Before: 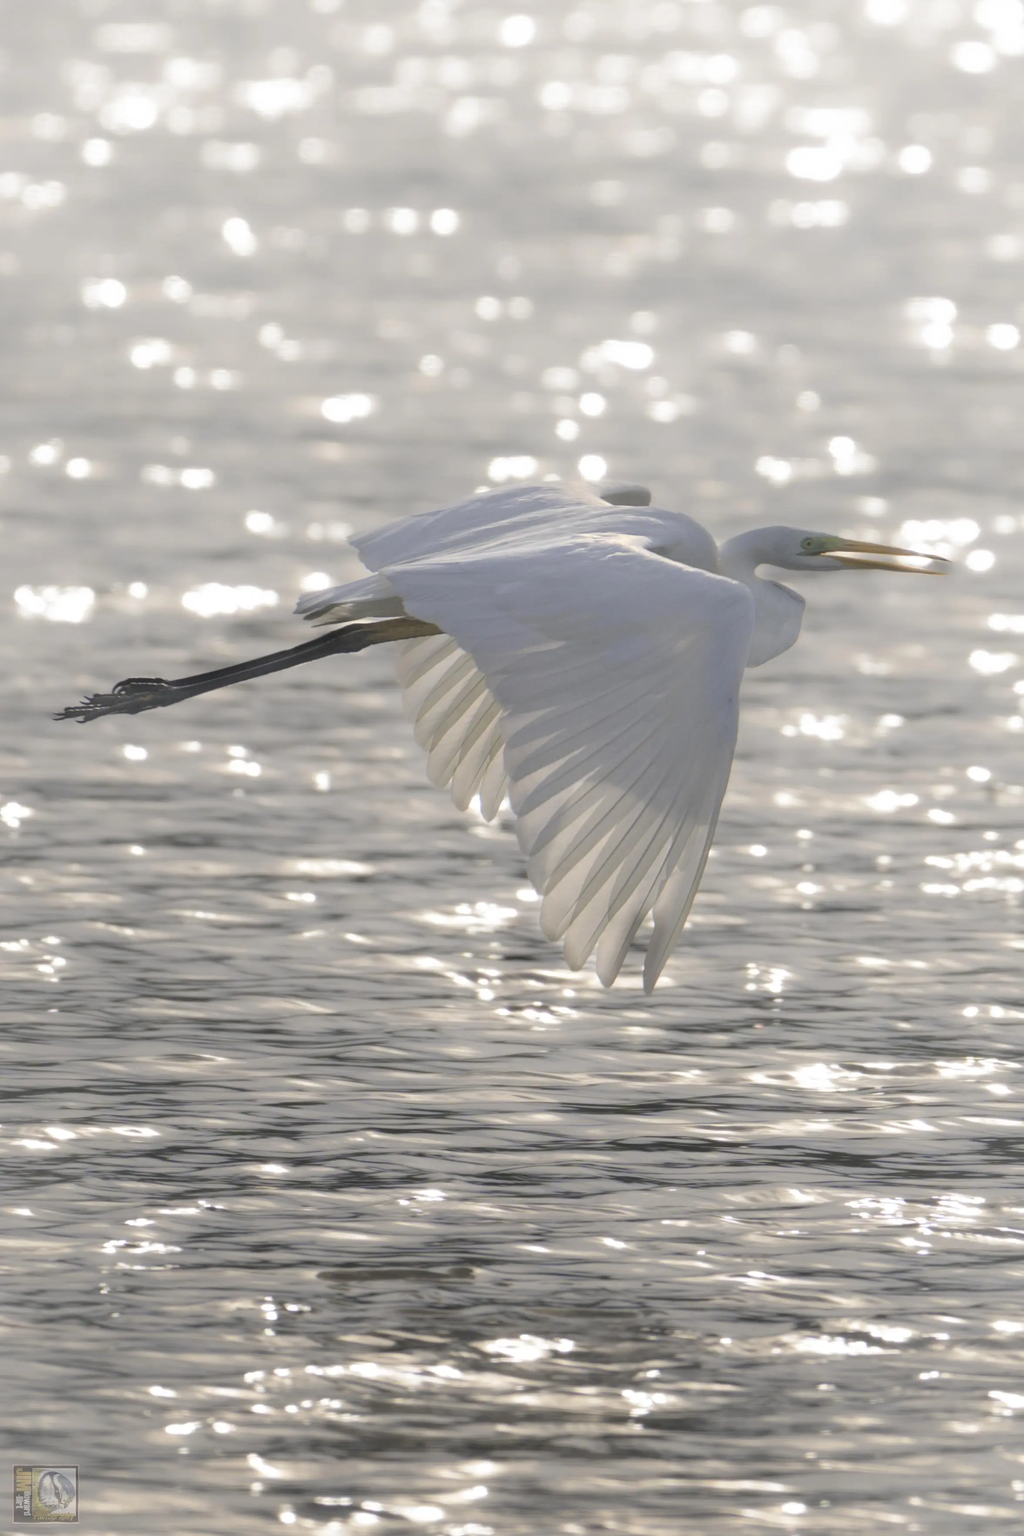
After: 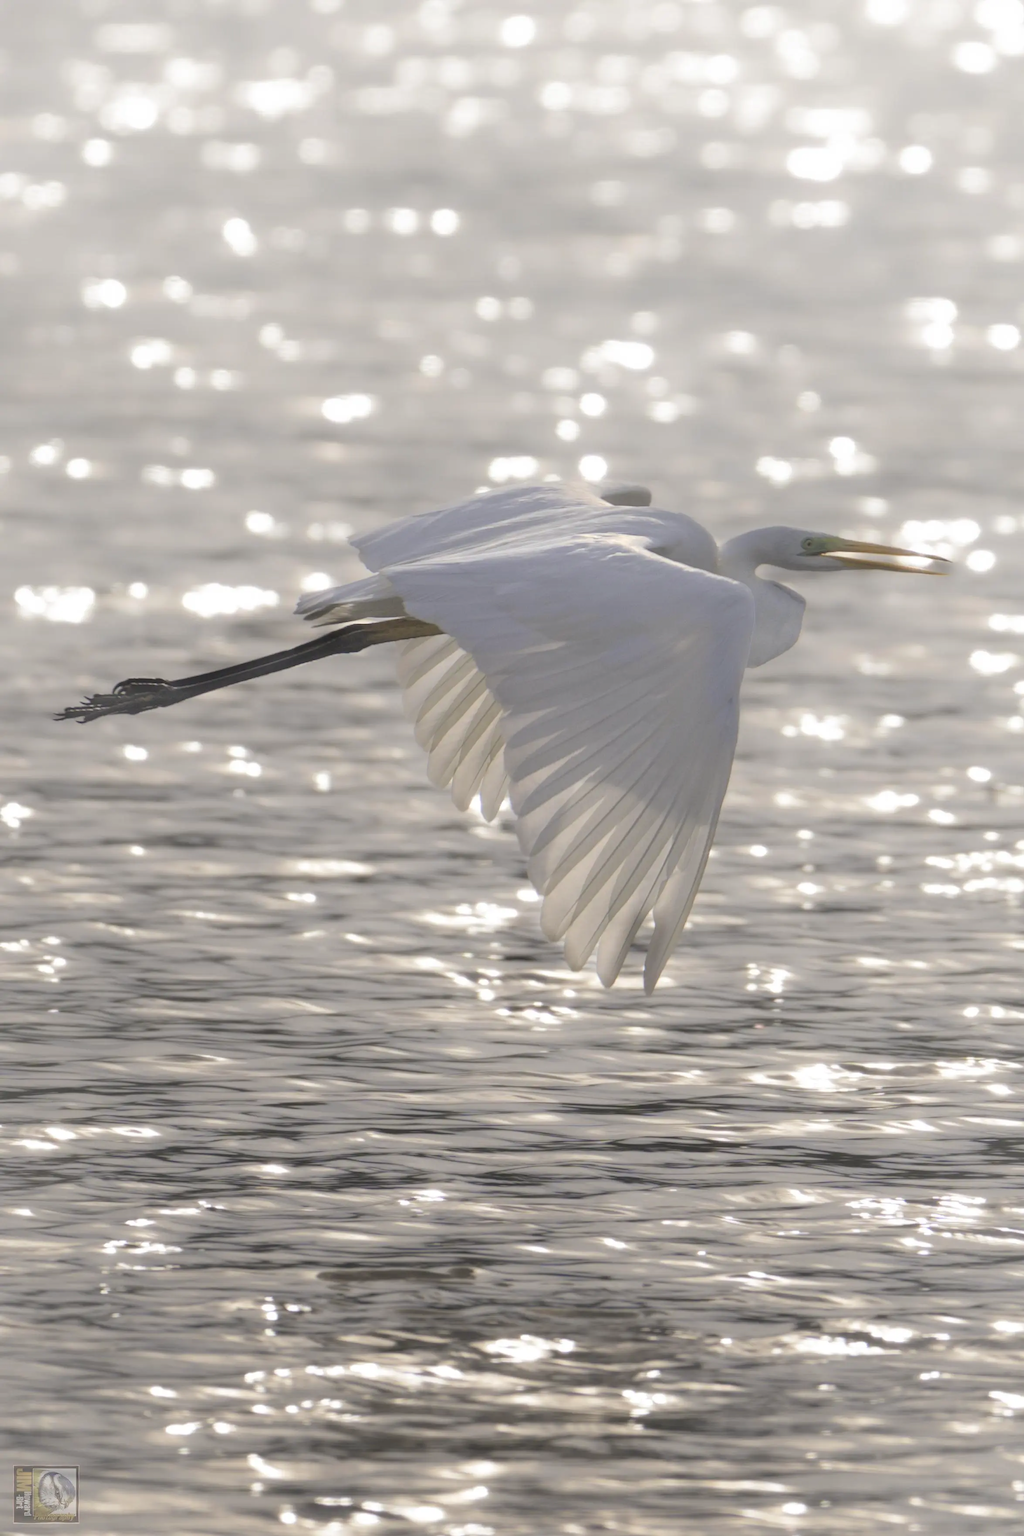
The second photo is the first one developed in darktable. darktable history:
split-toning: shadows › hue 26°, shadows › saturation 0.92, highlights › hue 40°, highlights › saturation 0.92, balance -63, compress 0% | blend: blend mode normal, opacity 3%; mask: uniform (no mask)
